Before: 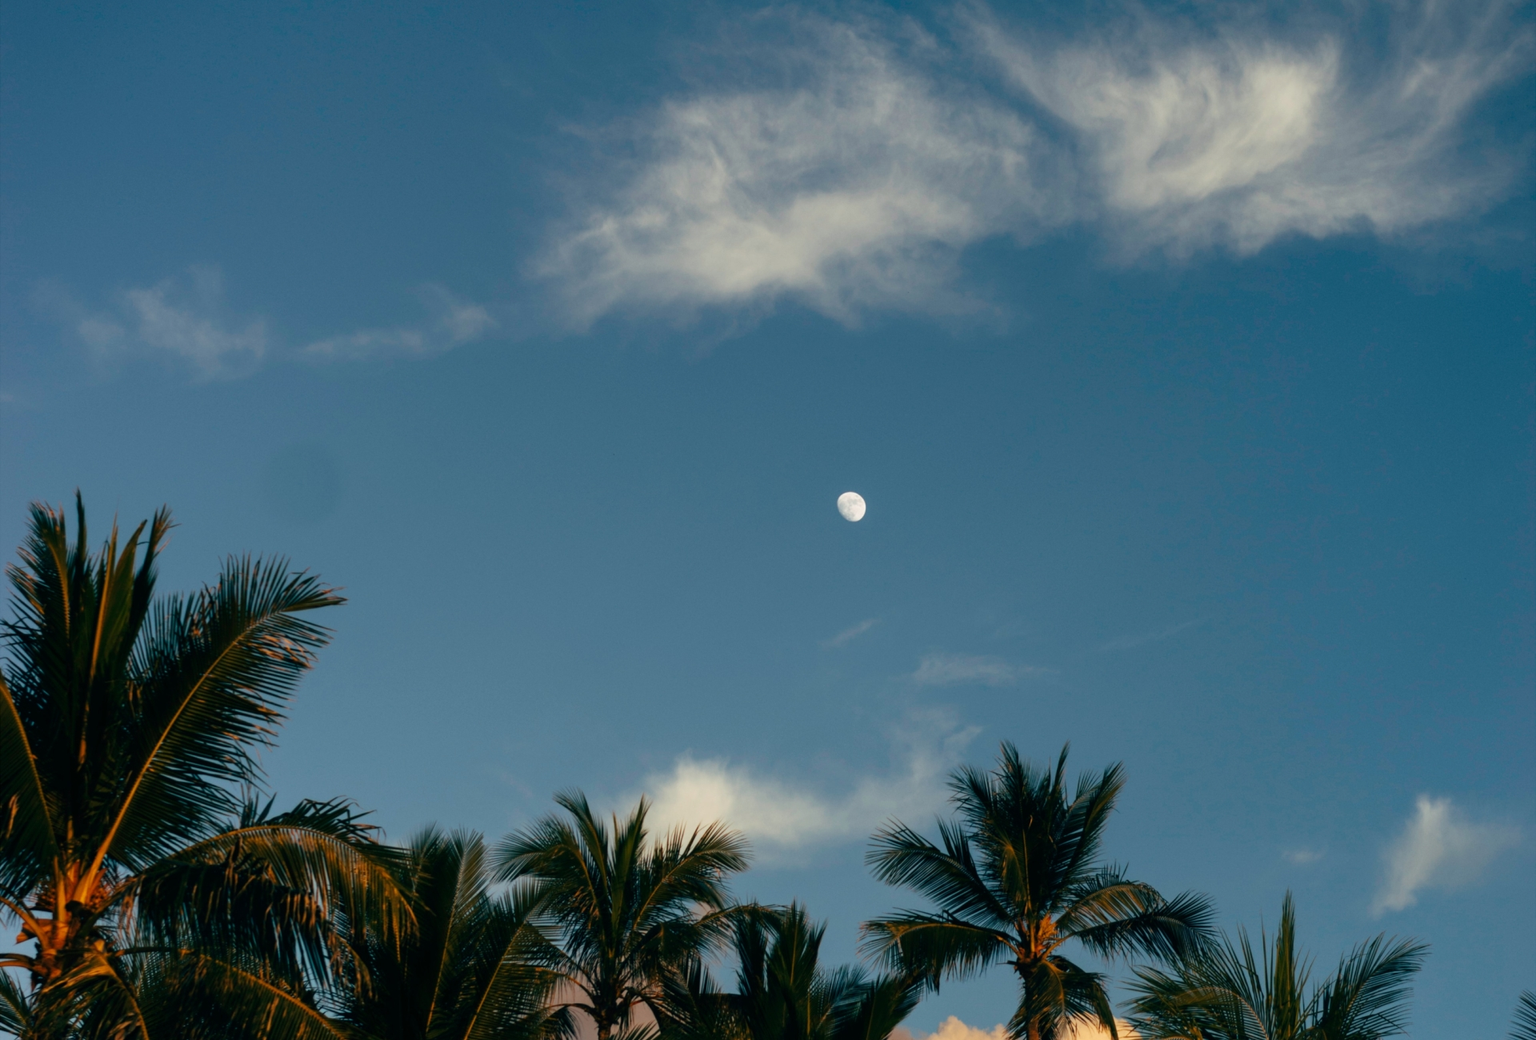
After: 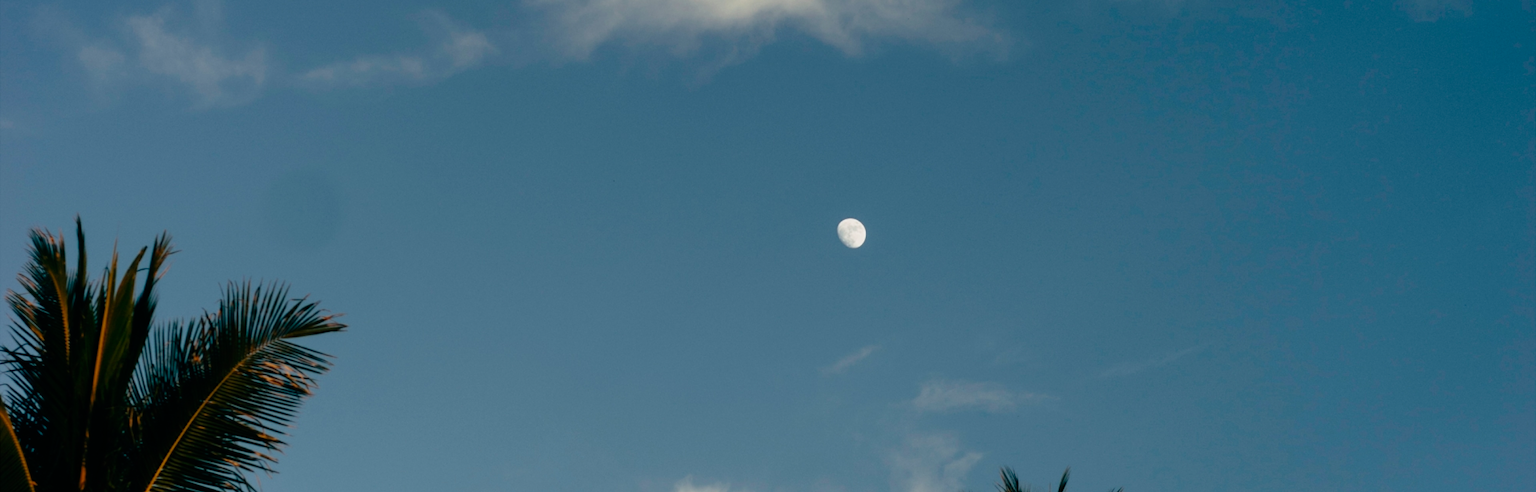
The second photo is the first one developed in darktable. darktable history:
tone curve: curves: ch0 [(0, 0) (0.058, 0.027) (0.214, 0.183) (0.304, 0.288) (0.561, 0.554) (0.687, 0.677) (0.768, 0.768) (0.858, 0.861) (0.986, 0.957)]; ch1 [(0, 0) (0.172, 0.123) (0.312, 0.296) (0.437, 0.429) (0.471, 0.469) (0.502, 0.5) (0.513, 0.515) (0.583, 0.604) (0.631, 0.659) (0.703, 0.721) (0.889, 0.924) (1, 1)]; ch2 [(0, 0) (0.411, 0.424) (0.485, 0.497) (0.502, 0.5) (0.517, 0.511) (0.566, 0.573) (0.622, 0.613) (0.709, 0.677) (1, 1)], preserve colors none
crop and rotate: top 26.326%, bottom 26.28%
